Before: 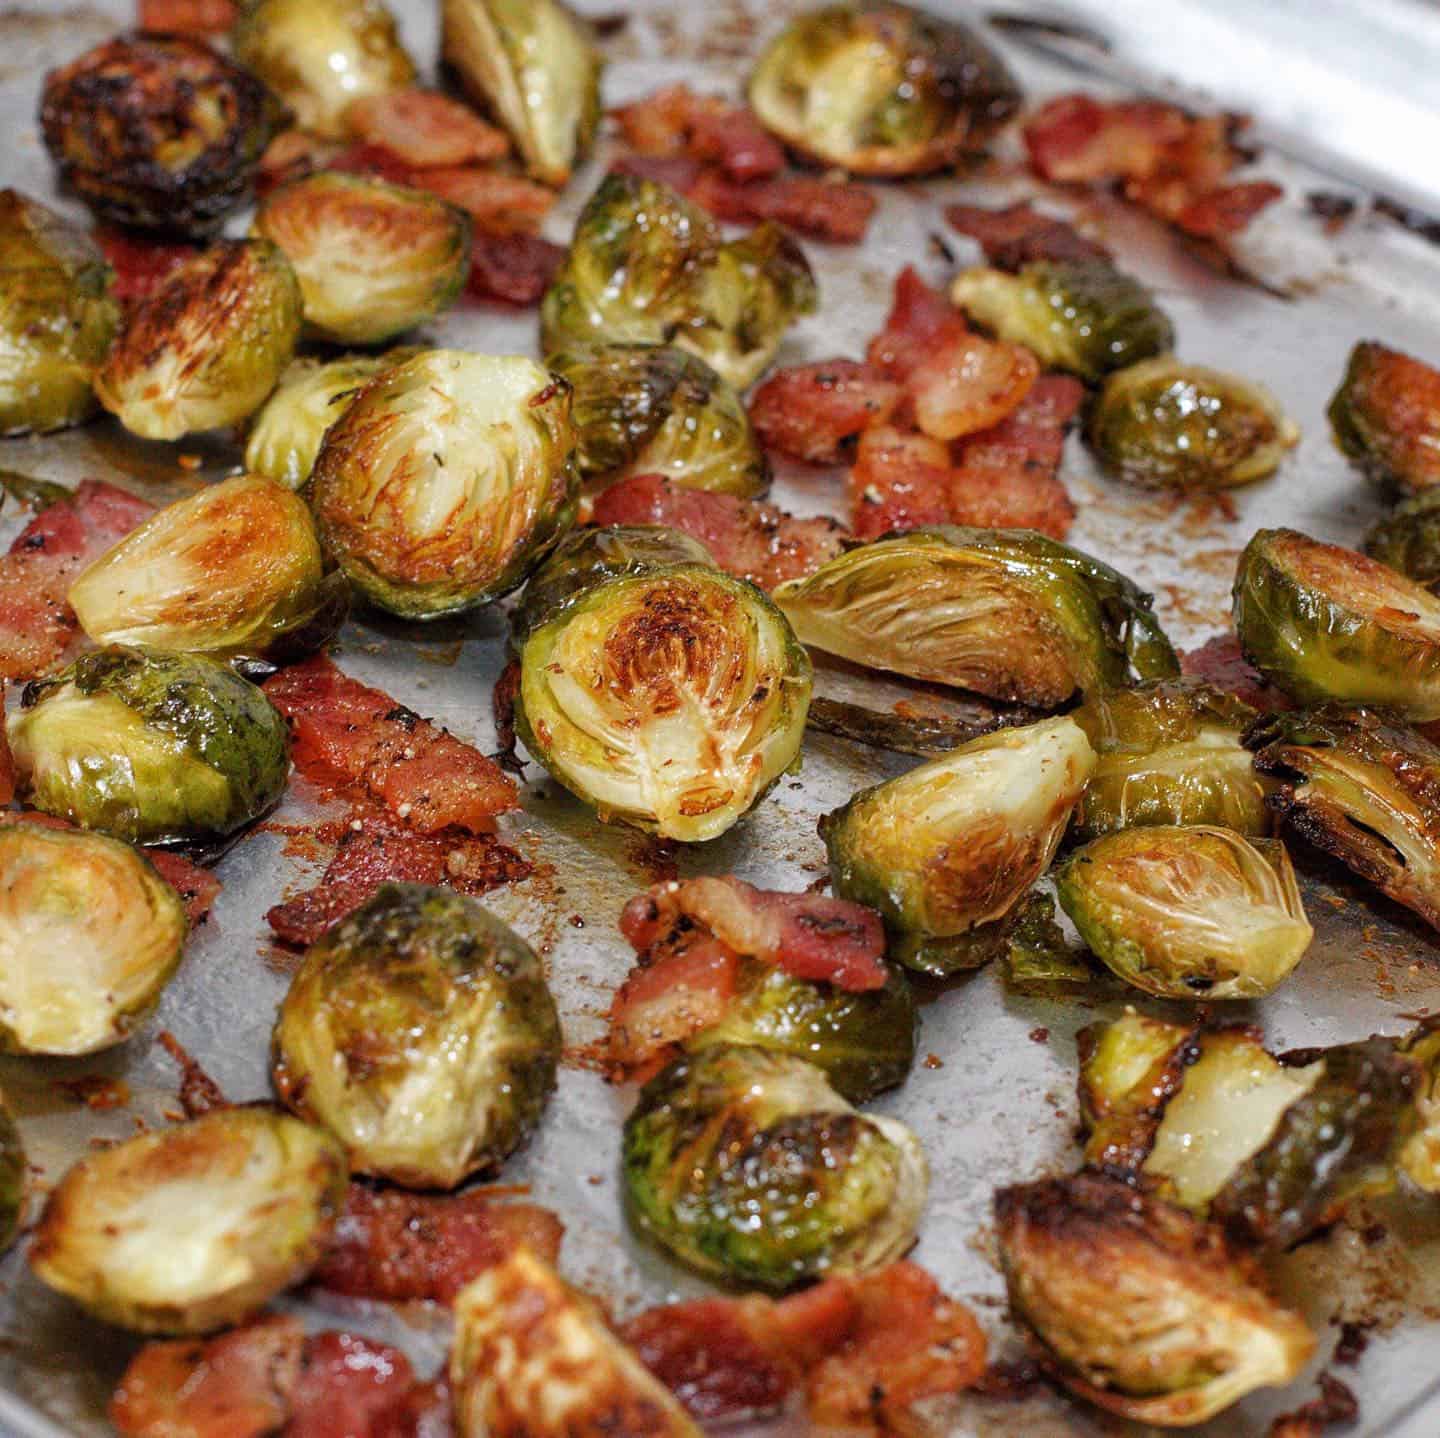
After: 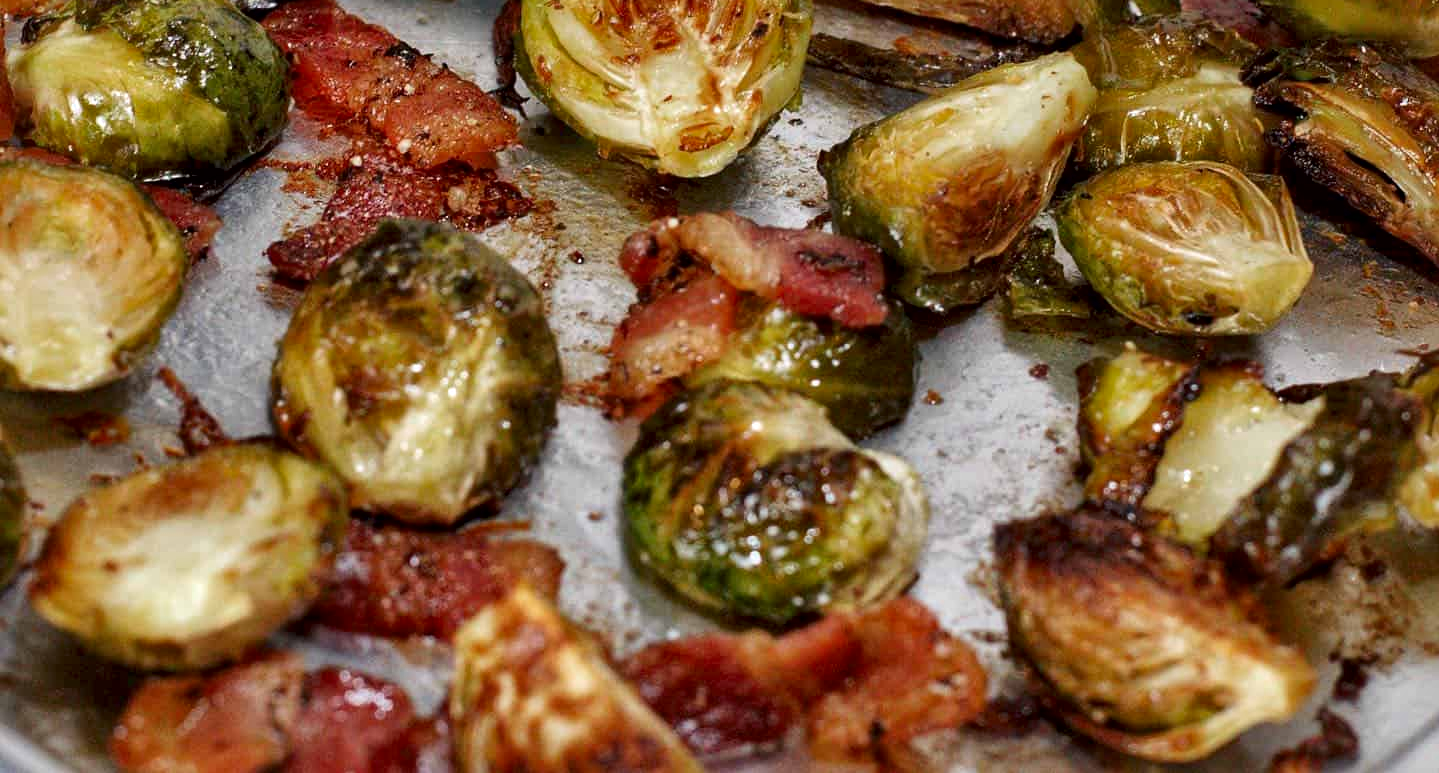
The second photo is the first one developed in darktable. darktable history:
color zones: curves: ch0 [(0, 0.444) (0.143, 0.442) (0.286, 0.441) (0.429, 0.441) (0.571, 0.441) (0.714, 0.441) (0.857, 0.442) (1, 0.444)]
crop and rotate: top 46.237%
local contrast: mode bilateral grid, contrast 25, coarseness 47, detail 151%, midtone range 0.2
